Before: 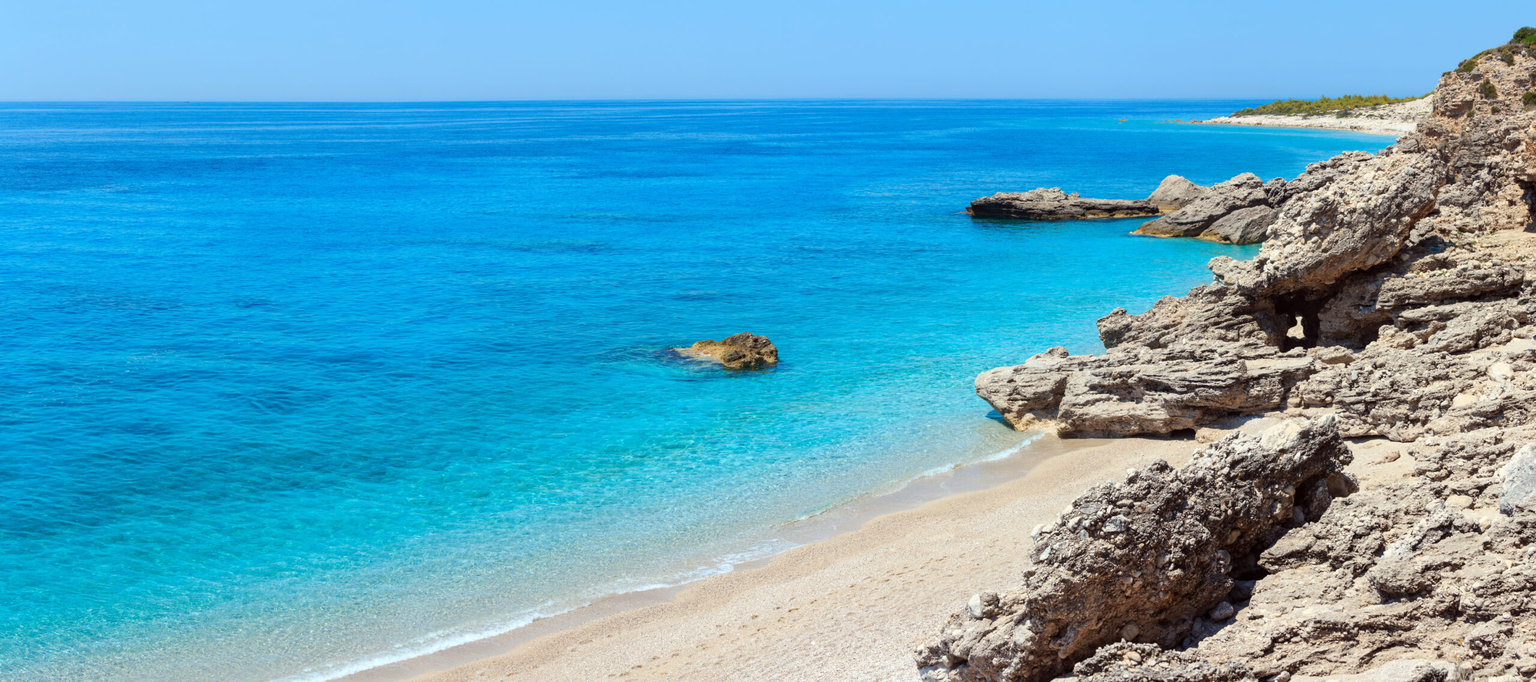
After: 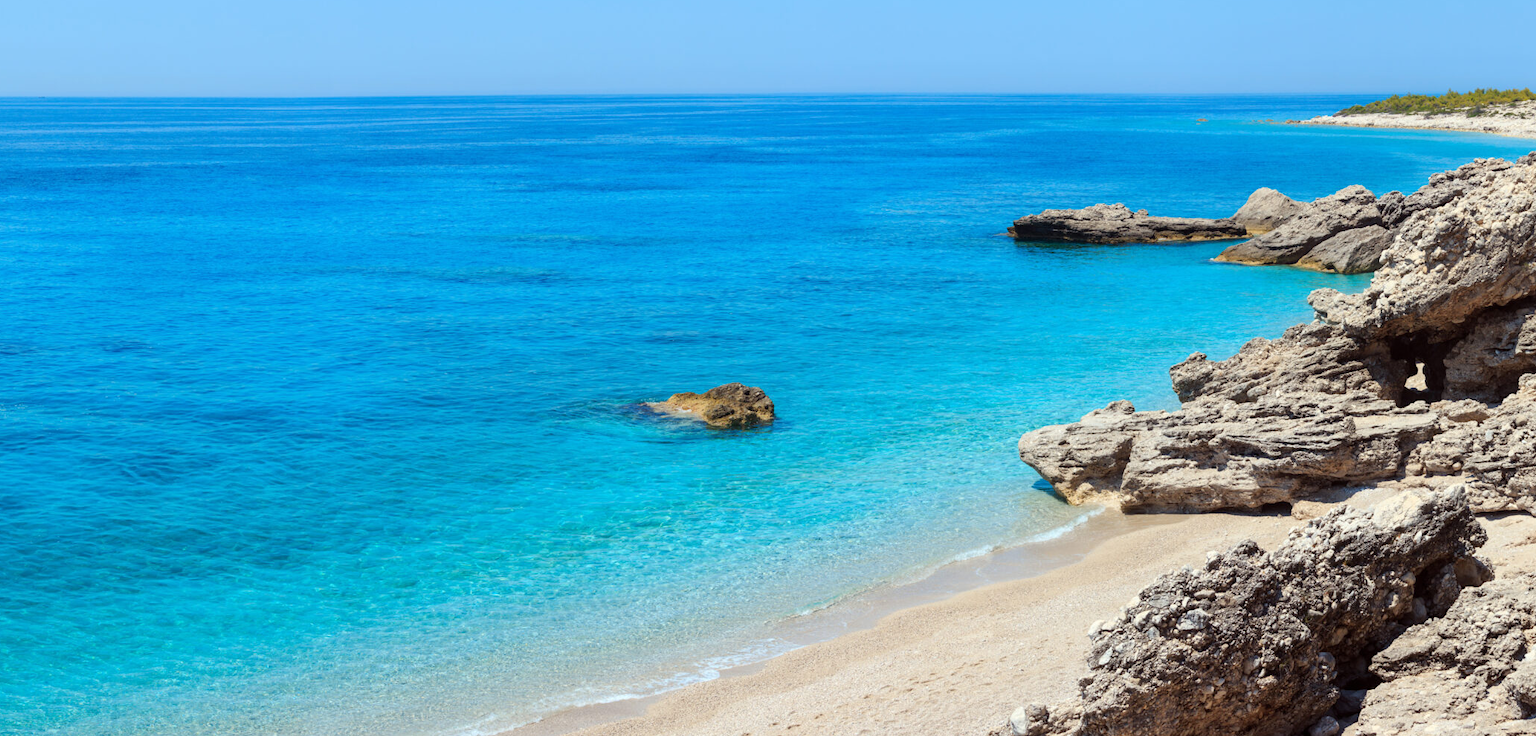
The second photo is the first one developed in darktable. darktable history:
crop: left 9.997%, top 3.496%, right 9.276%, bottom 9.324%
